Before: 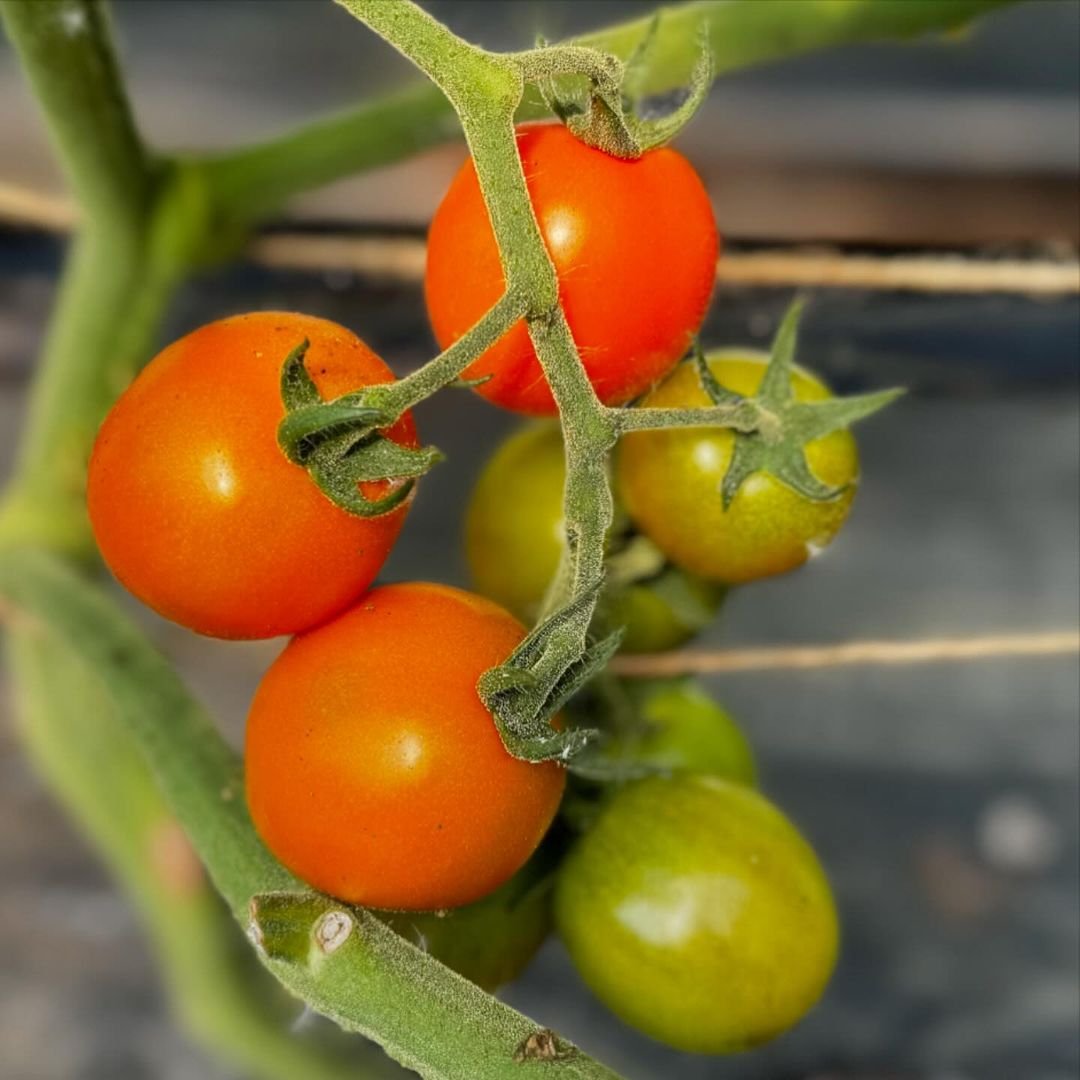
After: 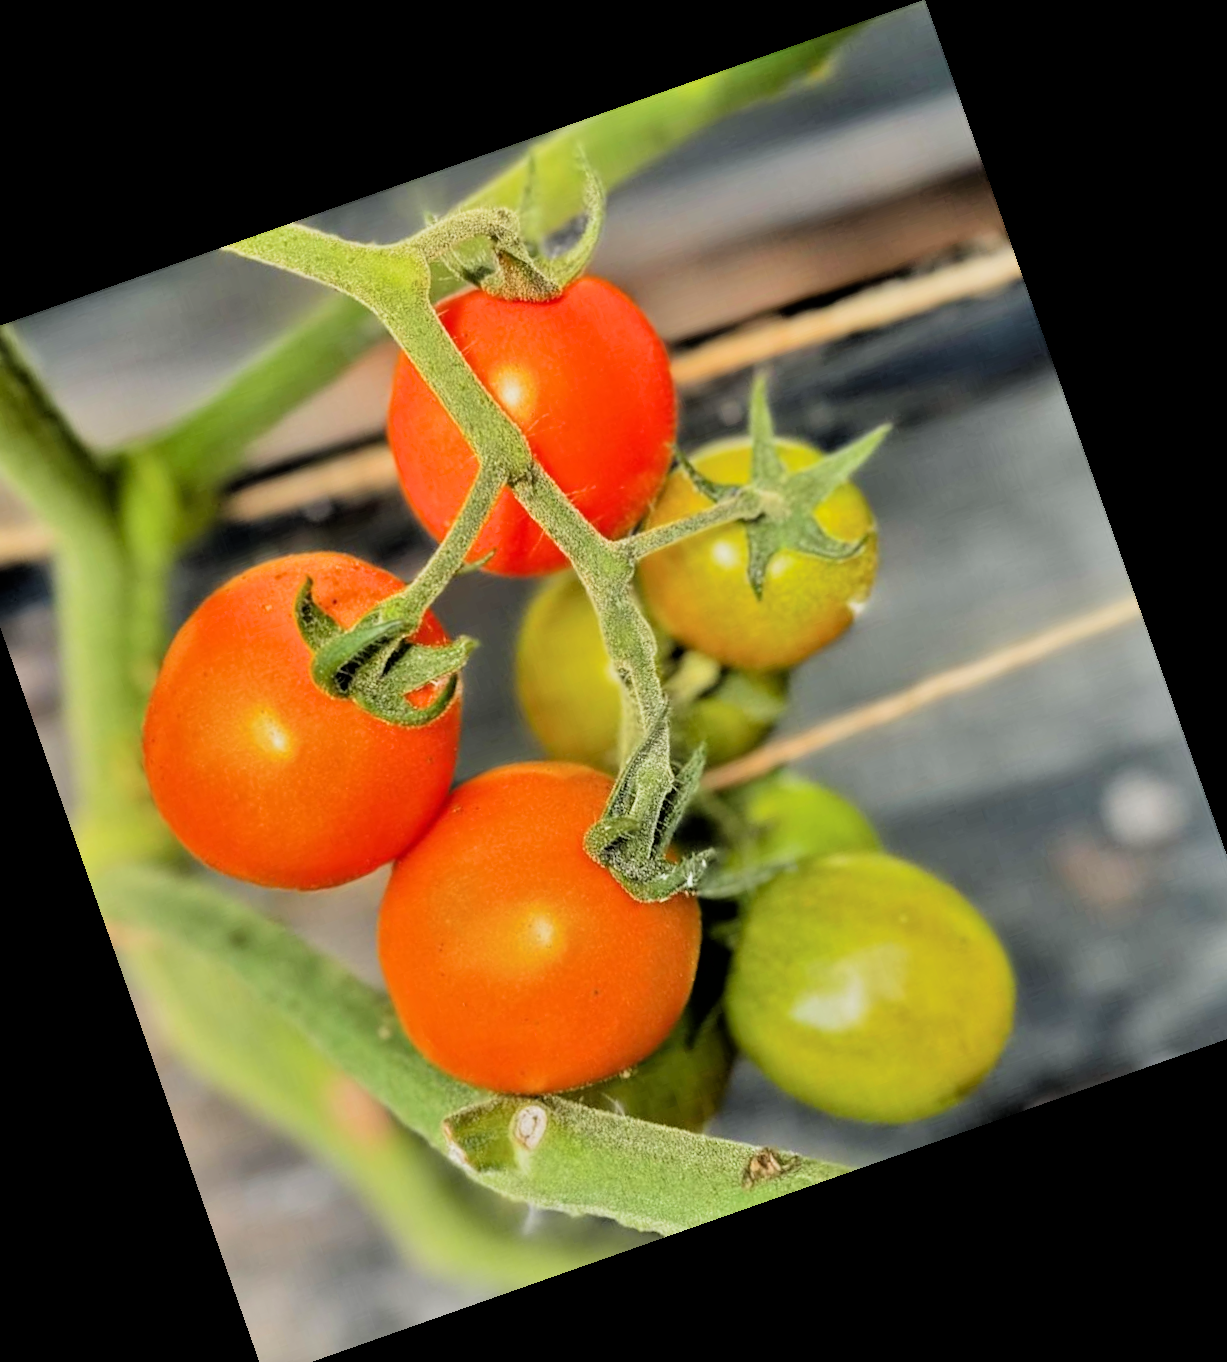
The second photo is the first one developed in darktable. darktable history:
crop and rotate: angle 19.43°, left 6.812%, right 4.125%, bottom 1.087%
filmic rgb: black relative exposure -5 EV, hardness 2.88, contrast 1.4, highlights saturation mix -30%
tone equalizer: -7 EV 0.15 EV, -6 EV 0.6 EV, -5 EV 1.15 EV, -4 EV 1.33 EV, -3 EV 1.15 EV, -2 EV 0.6 EV, -1 EV 0.15 EV, mask exposure compensation -0.5 EV
